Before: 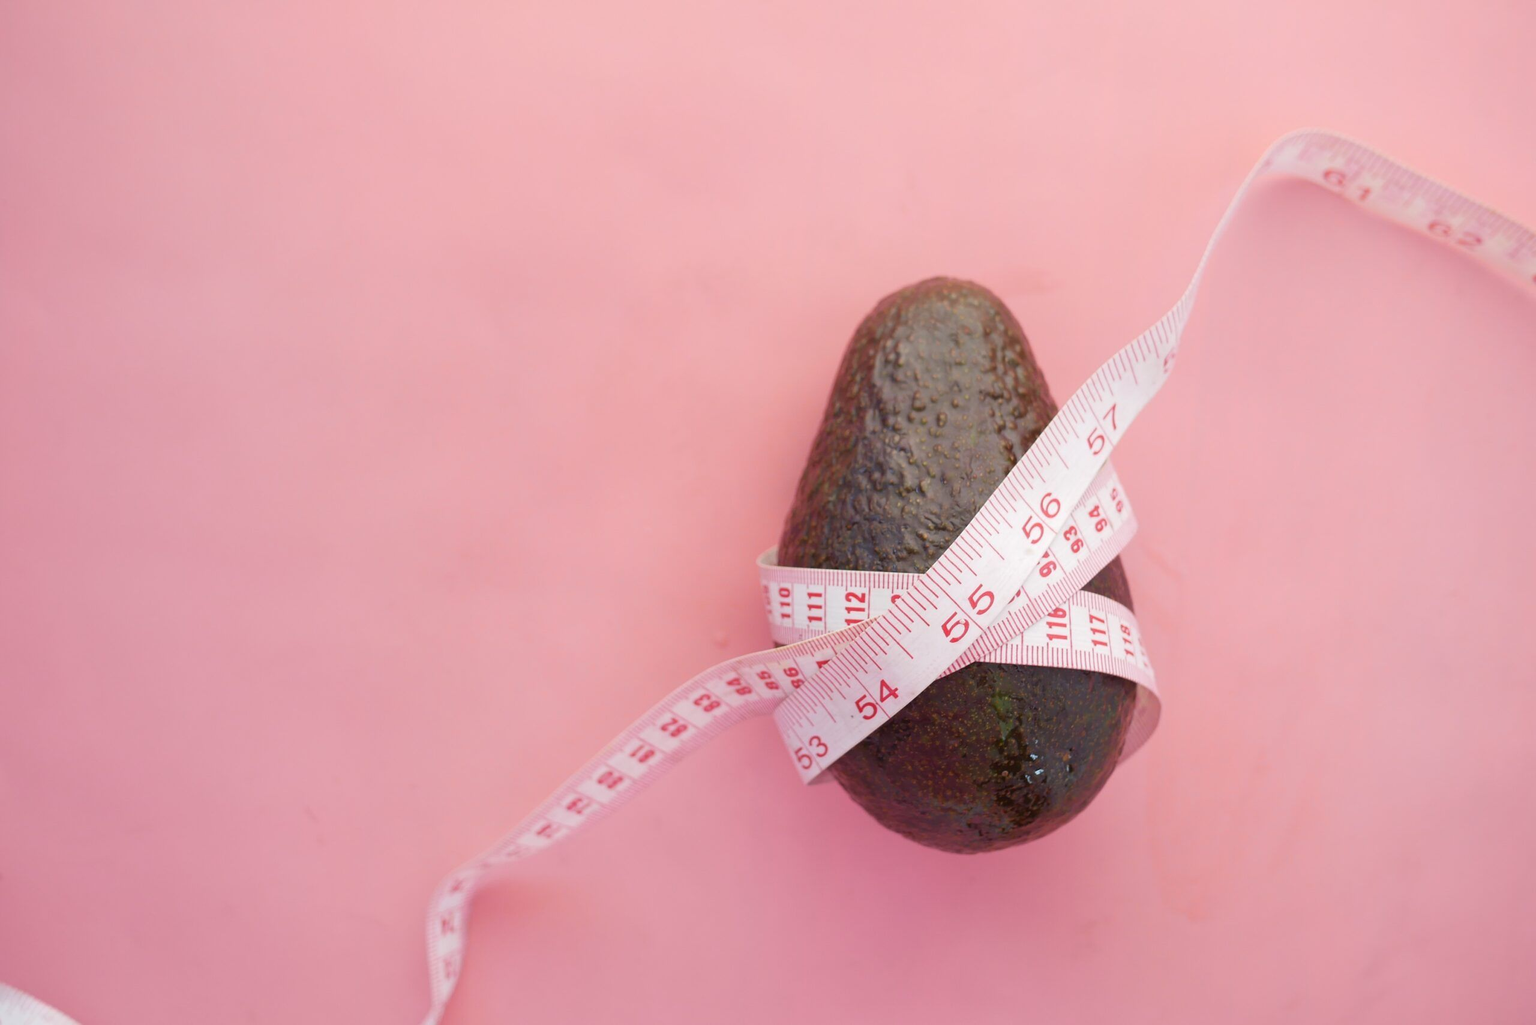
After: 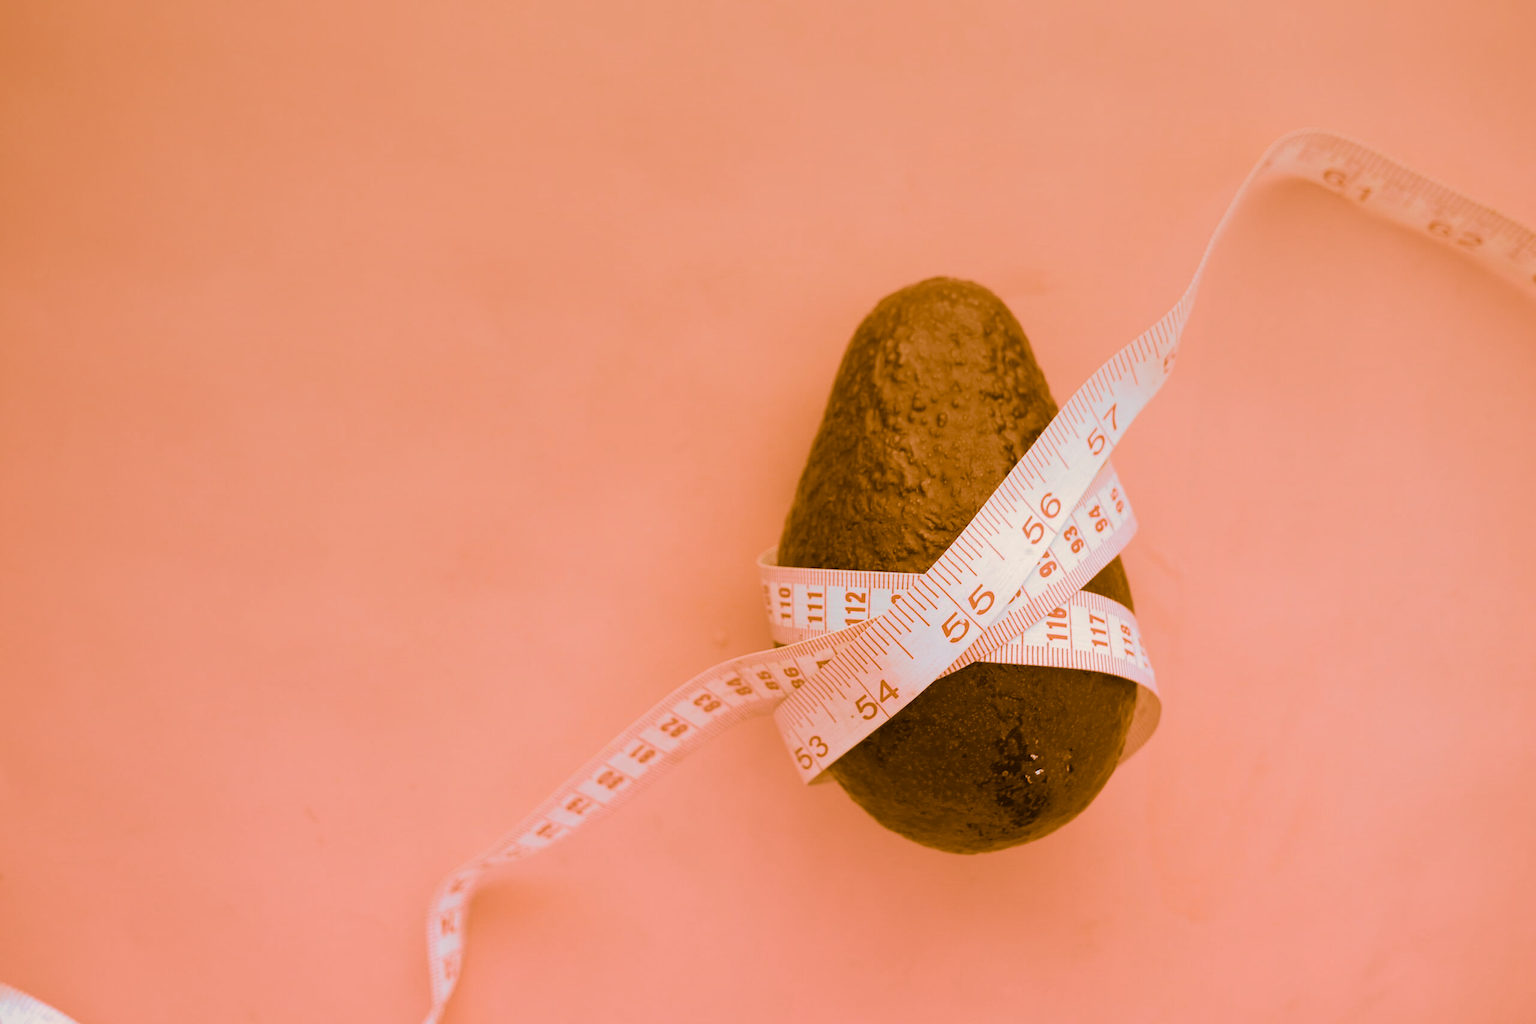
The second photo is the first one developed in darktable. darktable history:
split-toning: shadows › hue 26°, shadows › saturation 0.92, highlights › hue 40°, highlights › saturation 0.92, balance -63, compress 0%
graduated density: on, module defaults
